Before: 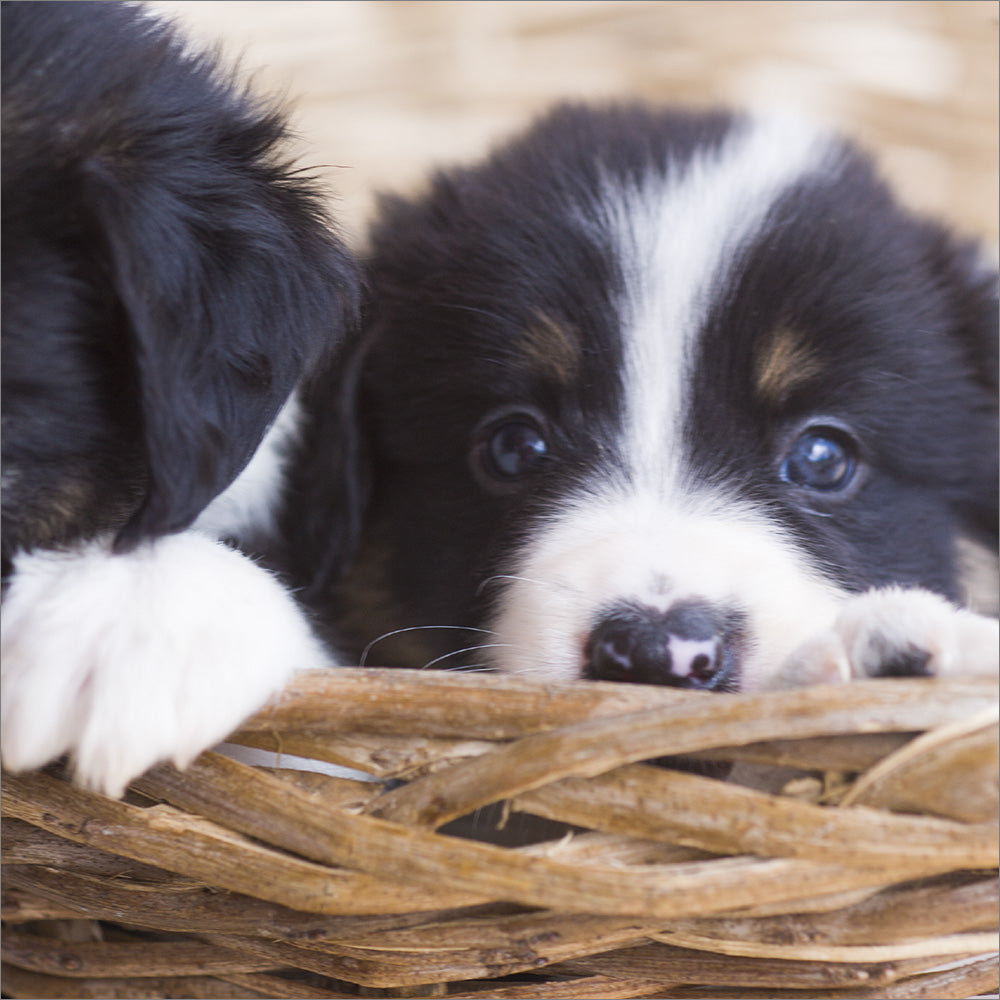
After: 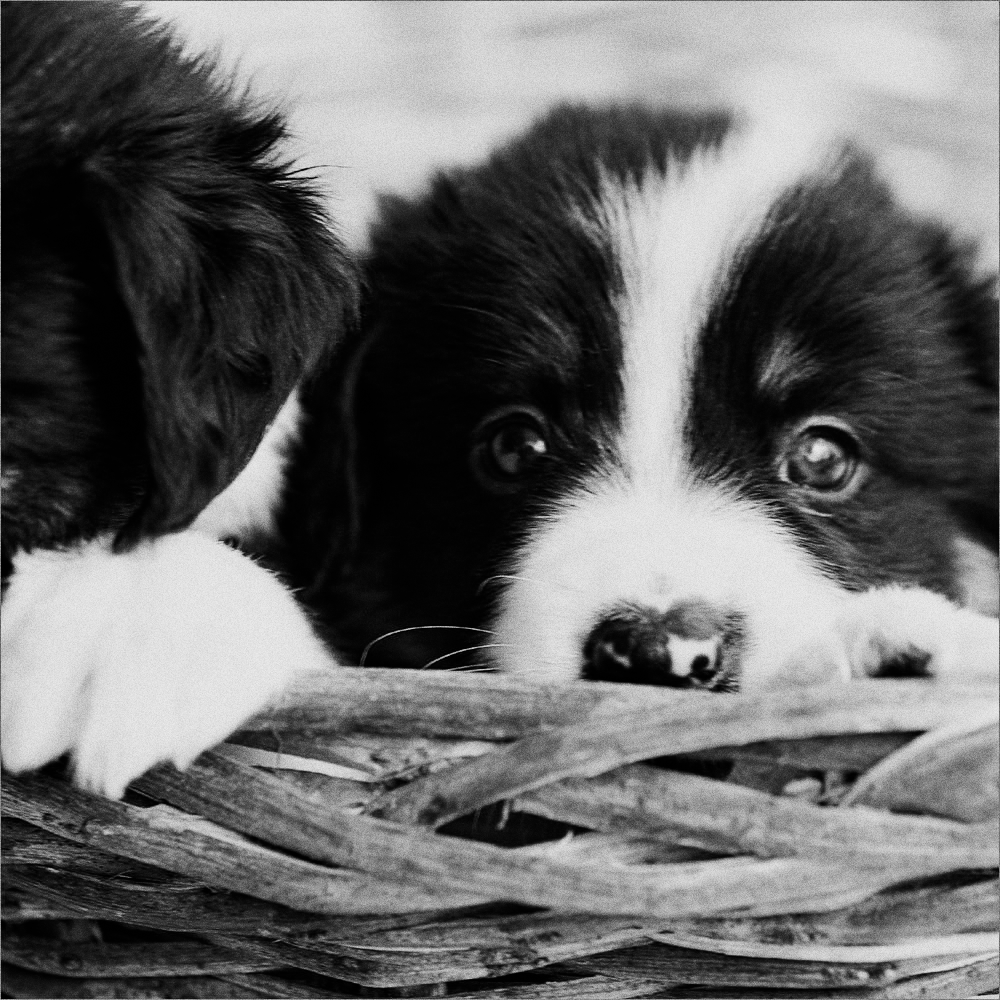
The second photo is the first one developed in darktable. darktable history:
contrast equalizer: octaves 7, y [[0.6 ×6], [0.55 ×6], [0 ×6], [0 ×6], [0 ×6]], mix 0.29
color calibration "_builtin_monochrome | ILFORD HP5+": output gray [0.253, 0.26, 0.487, 0], gray › normalize channels true, illuminant same as pipeline (D50), adaptation XYZ, x 0.346, y 0.359, gamut compression 0
color balance rgb: global offset › luminance -0.51%, perceptual saturation grading › global saturation 27.53%, perceptual saturation grading › highlights -25%, perceptual saturation grading › shadows 25%, perceptual brilliance grading › highlights 6.62%, perceptual brilliance grading › mid-tones 17.07%, perceptual brilliance grading › shadows -5.23%
grain "silver grain": coarseness 0.09 ISO, strength 40%
haze removal: adaptive false
sigmoid: contrast 1.69, skew -0.23, preserve hue 0%, red attenuation 0.1, red rotation 0.035, green attenuation 0.1, green rotation -0.017, blue attenuation 0.15, blue rotation -0.052, base primaries Rec2020
exposure "_builtin_magic lantern defaults": compensate highlight preservation false
